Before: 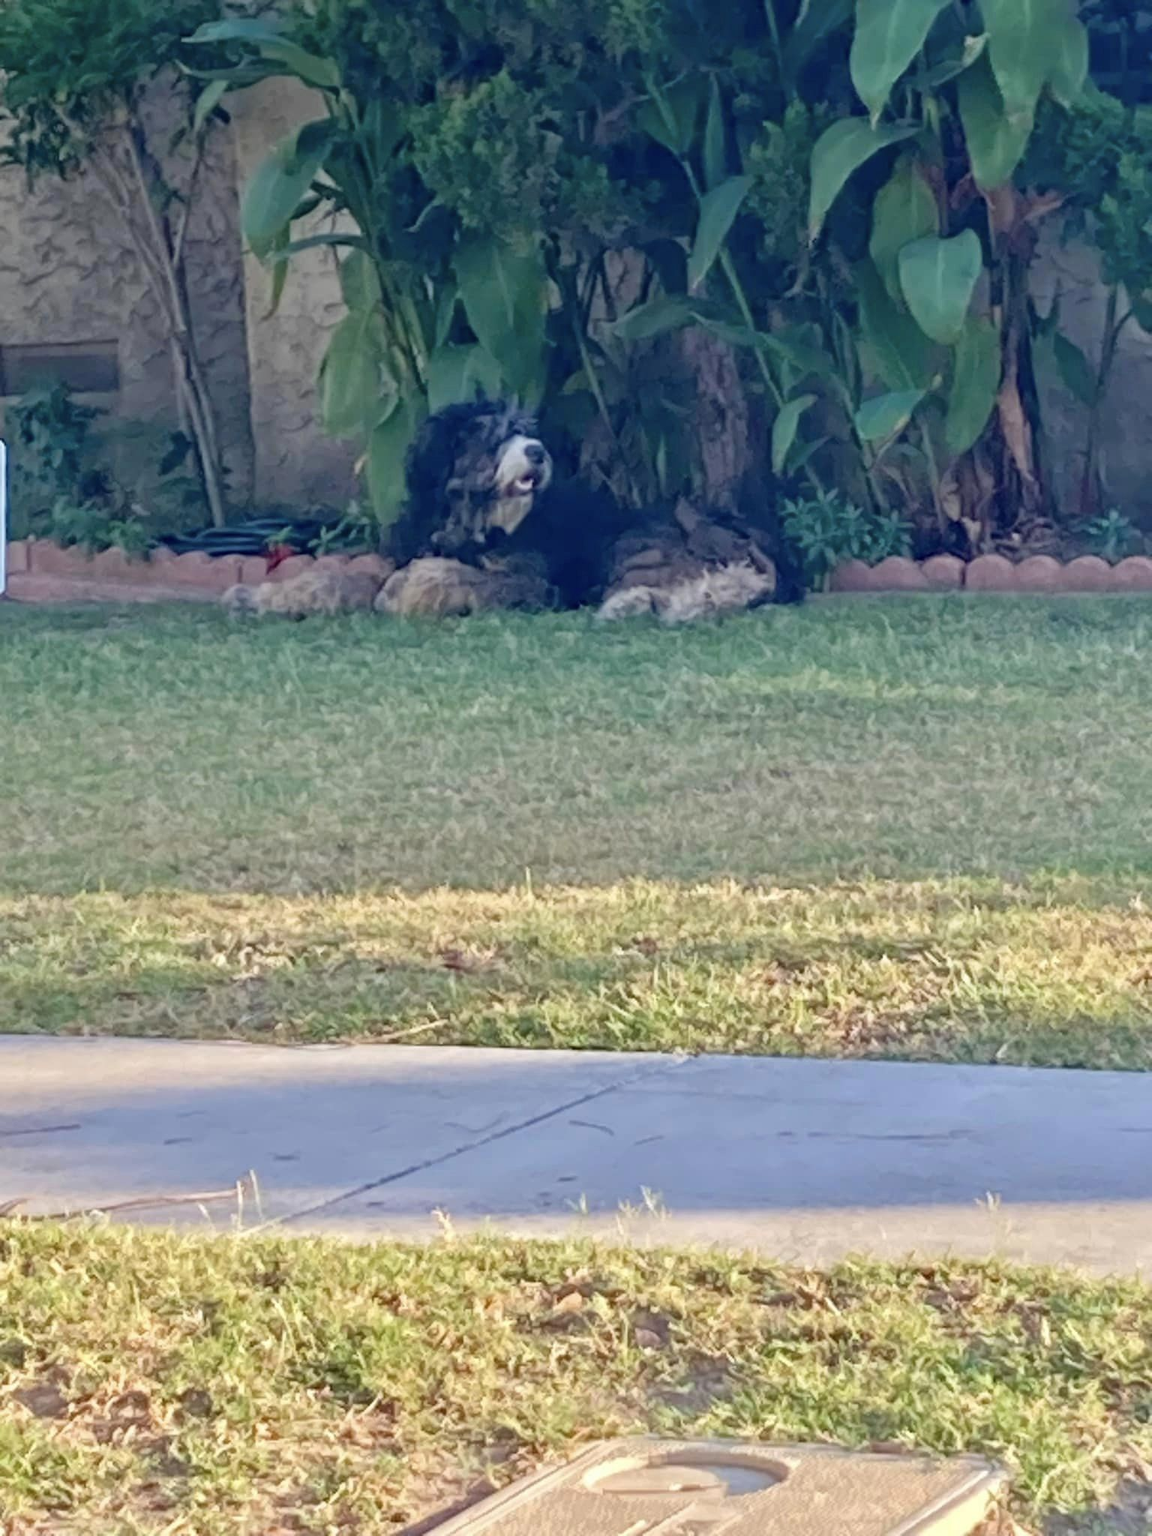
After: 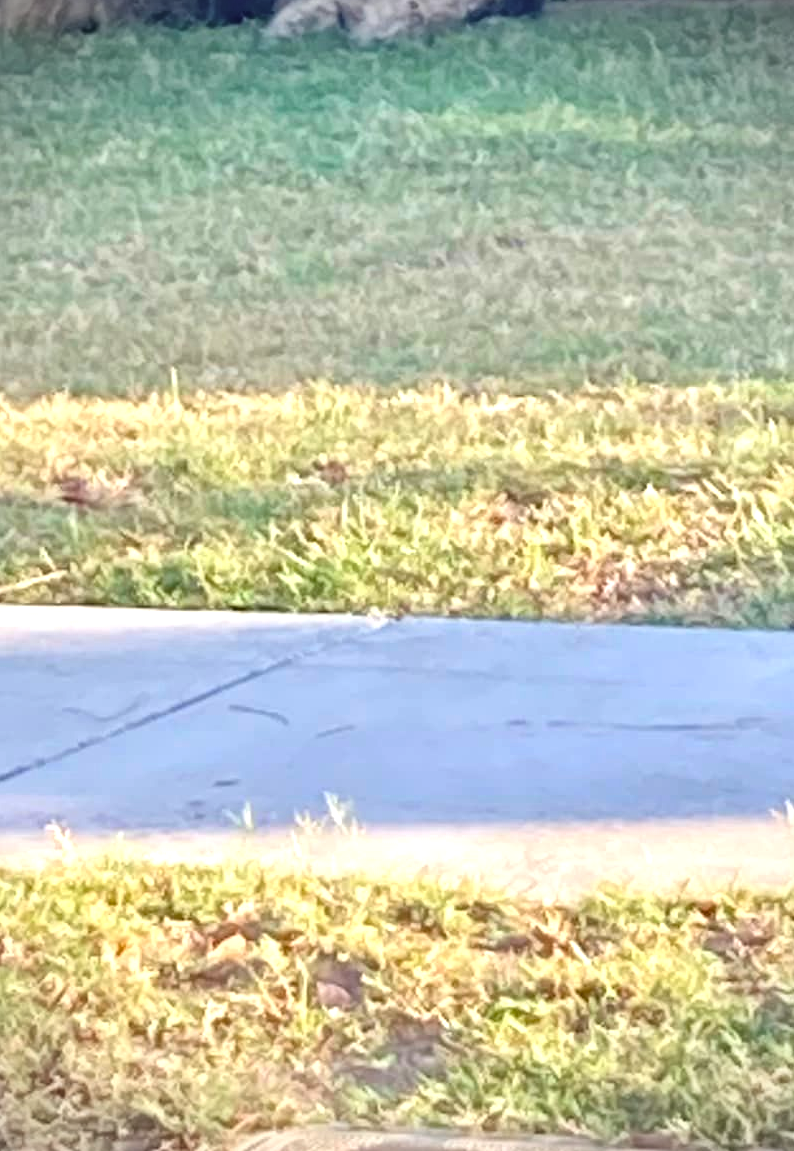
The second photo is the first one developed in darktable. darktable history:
crop: left 34.556%, top 38.547%, right 13.706%, bottom 5.232%
exposure: black level correction 0, exposure 0.691 EV, compensate highlight preservation false
vignetting: brightness -0.621, saturation -0.672
